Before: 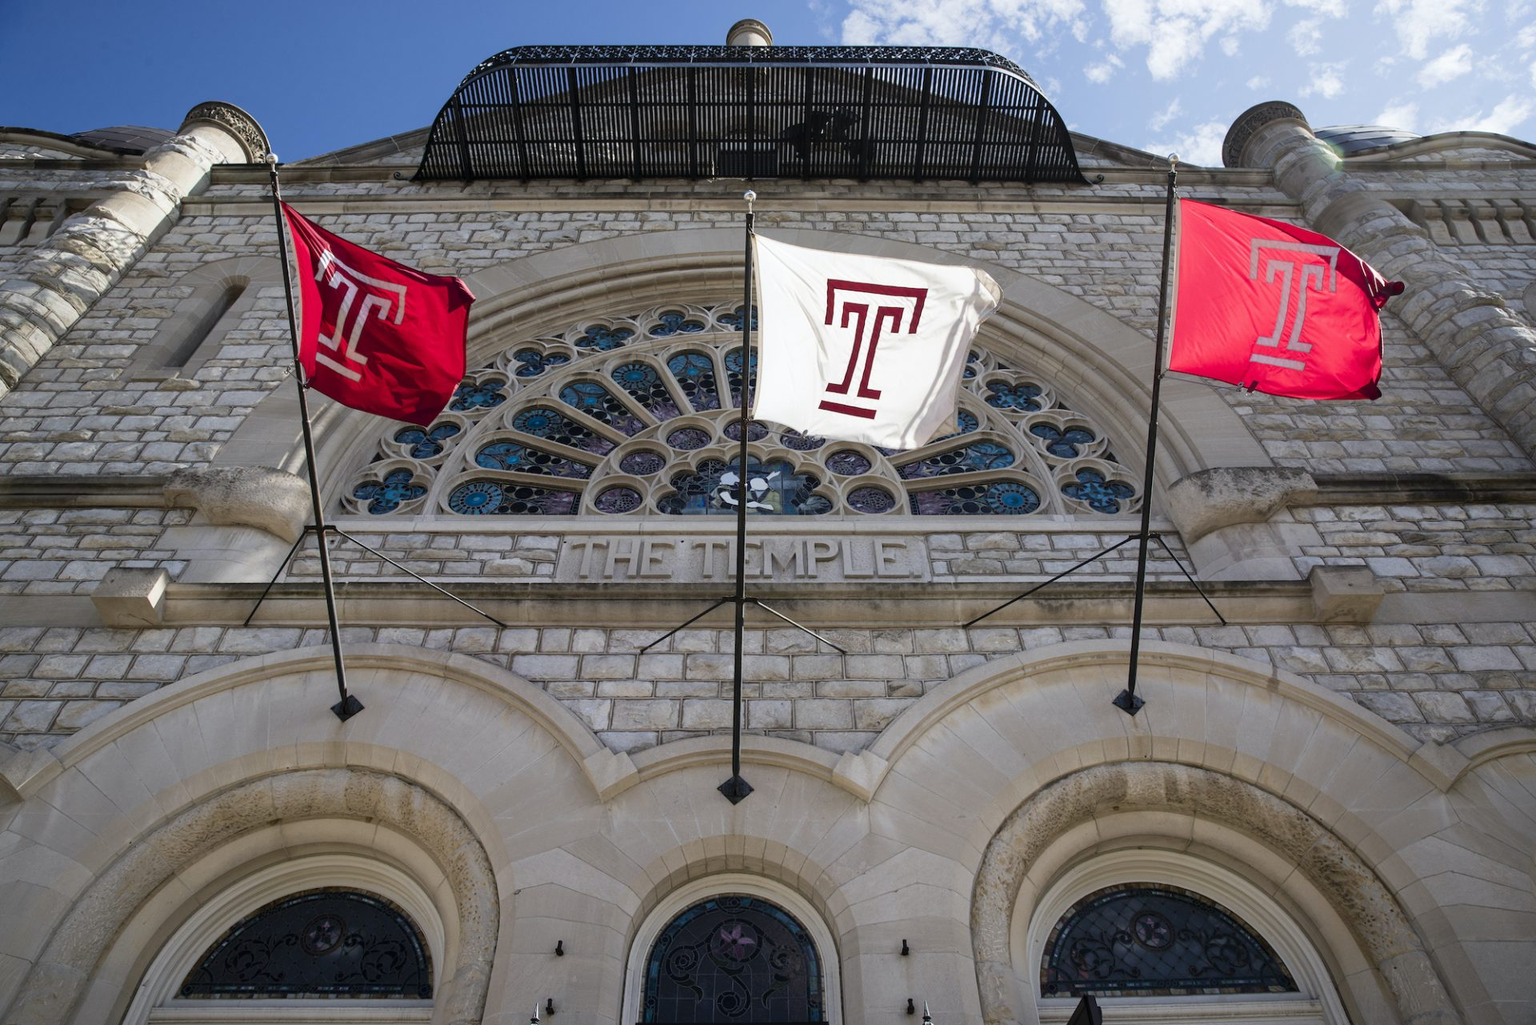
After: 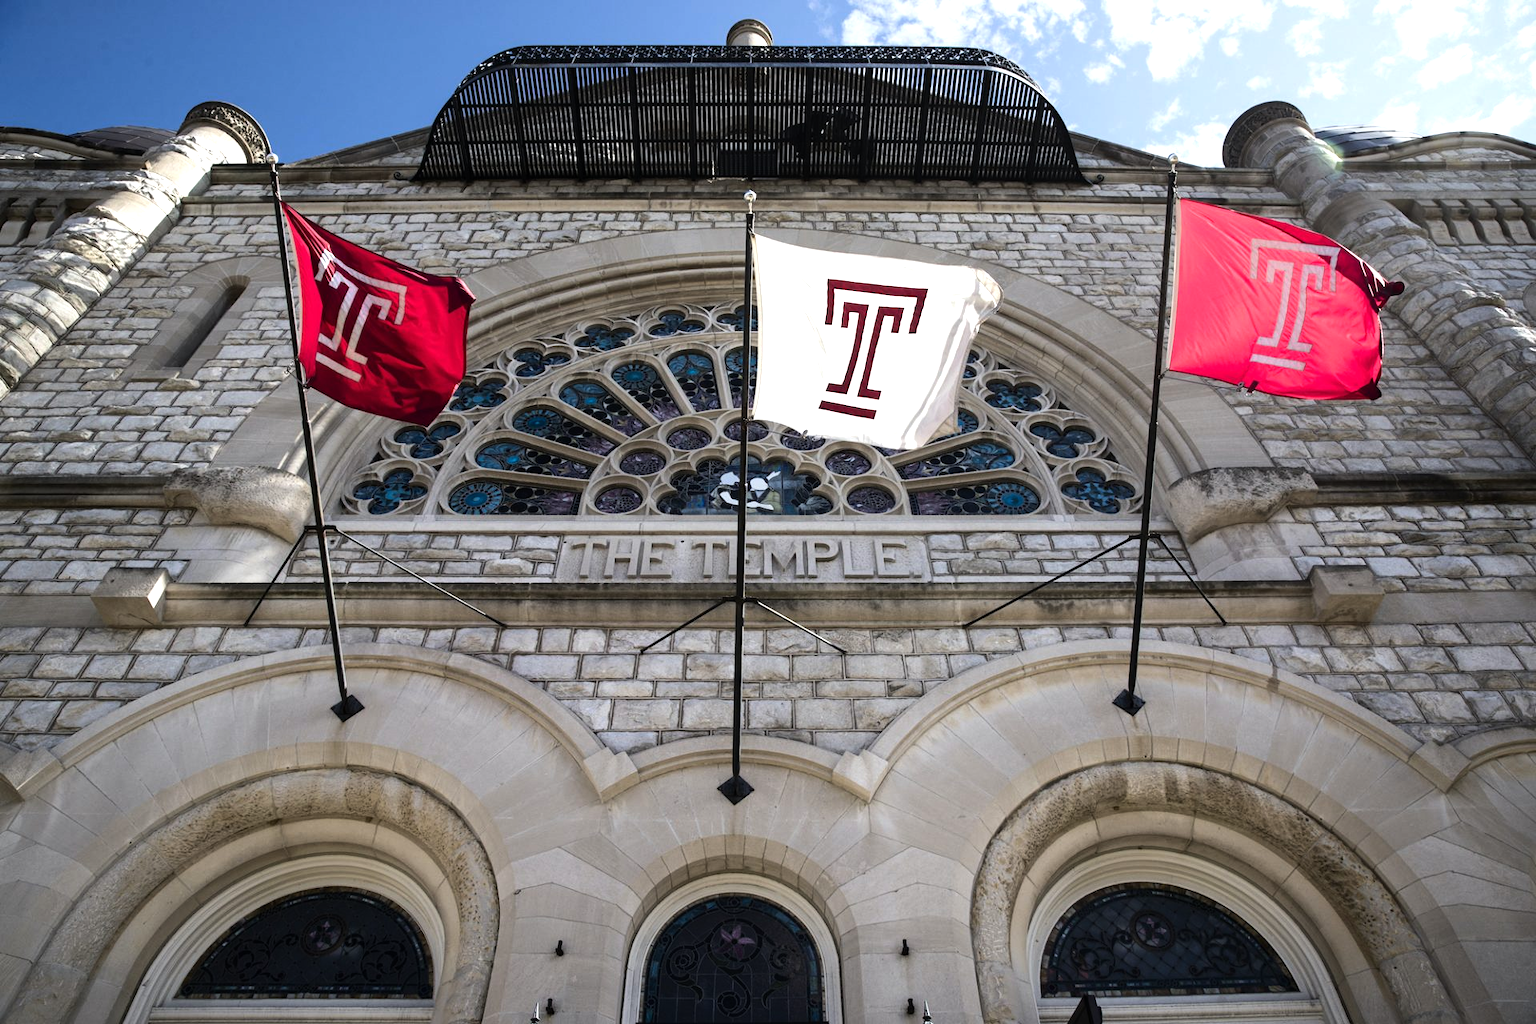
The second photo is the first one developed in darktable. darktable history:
tone equalizer: -8 EV -0.75 EV, -7 EV -0.7 EV, -6 EV -0.6 EV, -5 EV -0.4 EV, -3 EV 0.4 EV, -2 EV 0.6 EV, -1 EV 0.7 EV, +0 EV 0.75 EV, edges refinement/feathering 500, mask exposure compensation -1.57 EV, preserve details no
color zones: curves: ch0 [(0, 0.5) (0.143, 0.5) (0.286, 0.5) (0.429, 0.5) (0.571, 0.5) (0.714, 0.476) (0.857, 0.5) (1, 0.5)]; ch2 [(0, 0.5) (0.143, 0.5) (0.286, 0.5) (0.429, 0.5) (0.571, 0.5) (0.714, 0.487) (0.857, 0.5) (1, 0.5)]
shadows and highlights: radius 334.93, shadows 63.48, highlights 6.06, compress 87.7%, highlights color adjustment 39.73%, soften with gaussian
